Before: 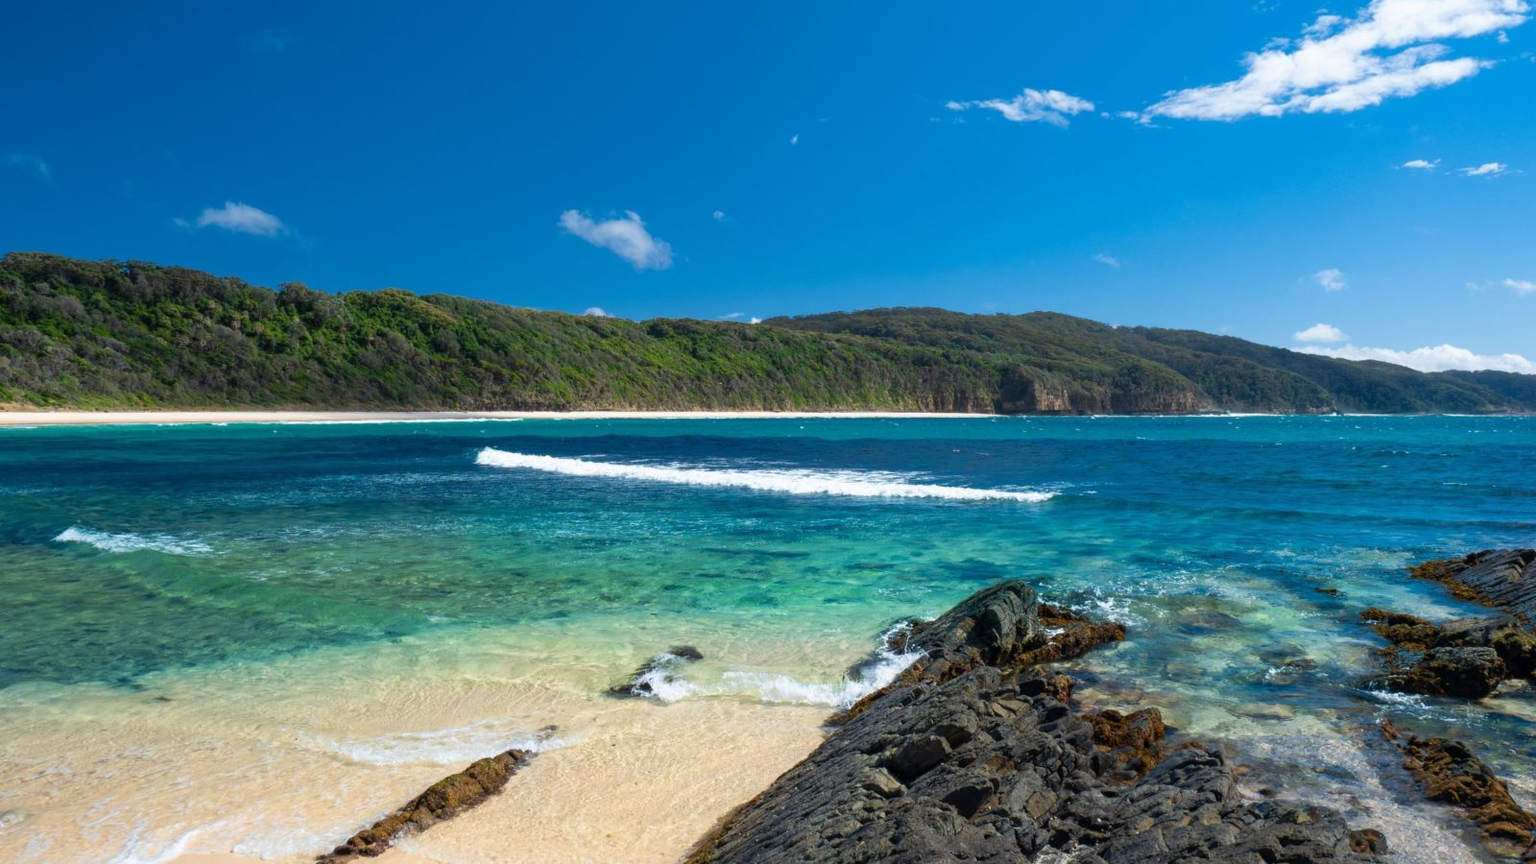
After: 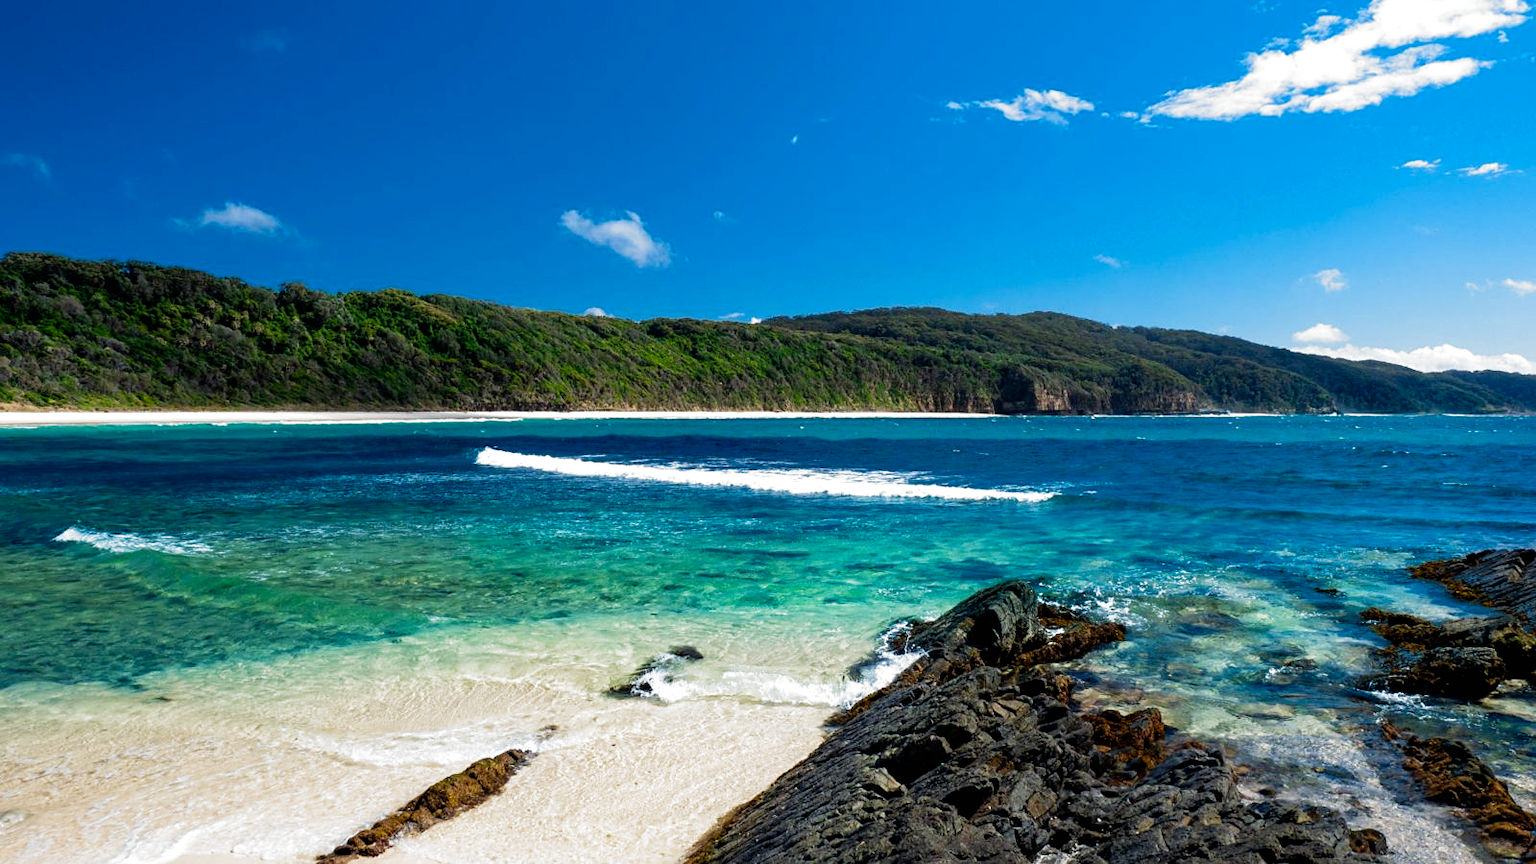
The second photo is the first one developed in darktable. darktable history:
filmic rgb: black relative exposure -8.2 EV, white relative exposure 2.2 EV, threshold 3 EV, hardness 7.11, latitude 75%, contrast 1.325, highlights saturation mix -2%, shadows ↔ highlights balance 30%, preserve chrominance no, color science v5 (2021), contrast in shadows safe, contrast in highlights safe, enable highlight reconstruction true
sharpen: amount 0.2
